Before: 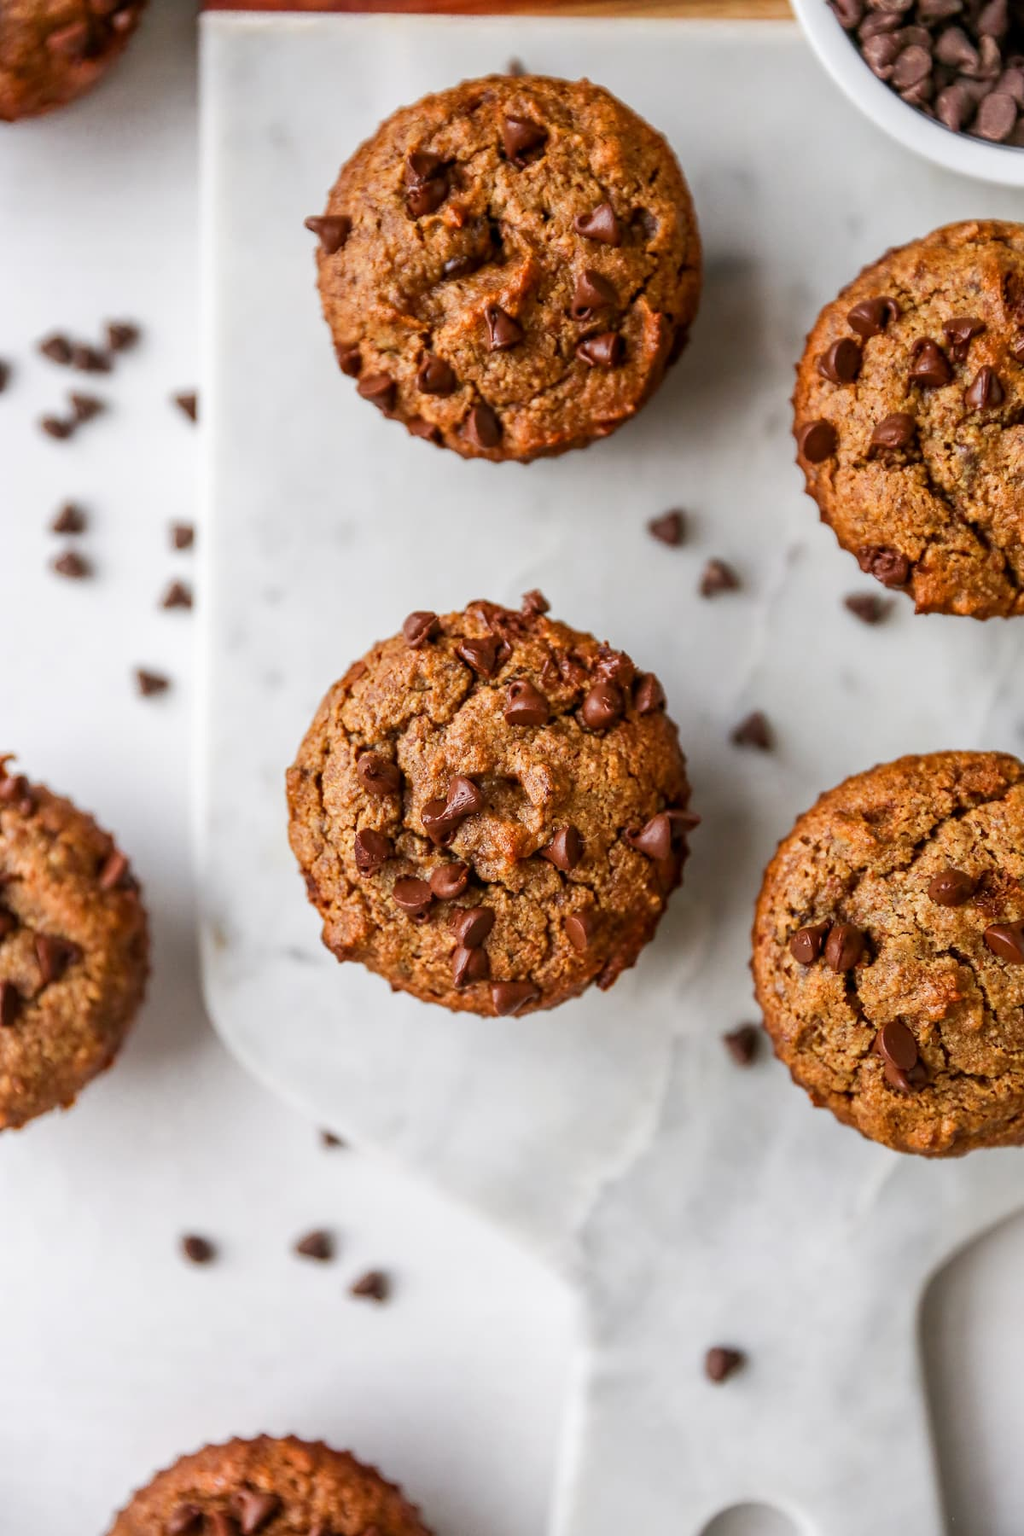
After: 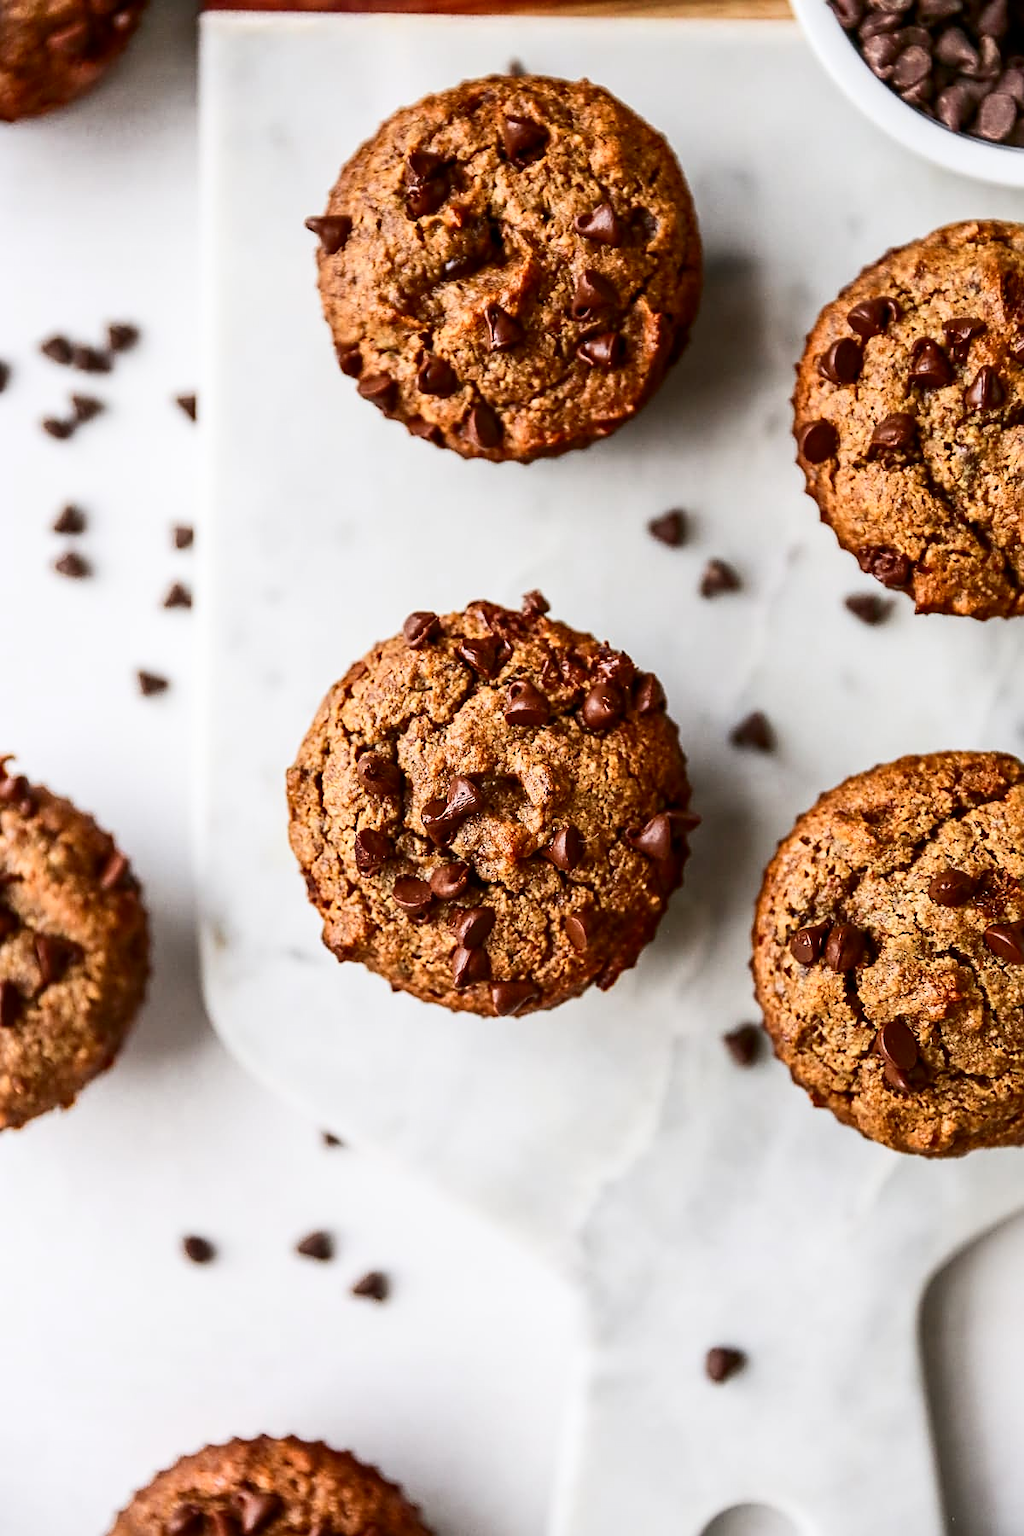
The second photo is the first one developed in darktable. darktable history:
sharpen: on, module defaults
contrast brightness saturation: contrast 0.275
